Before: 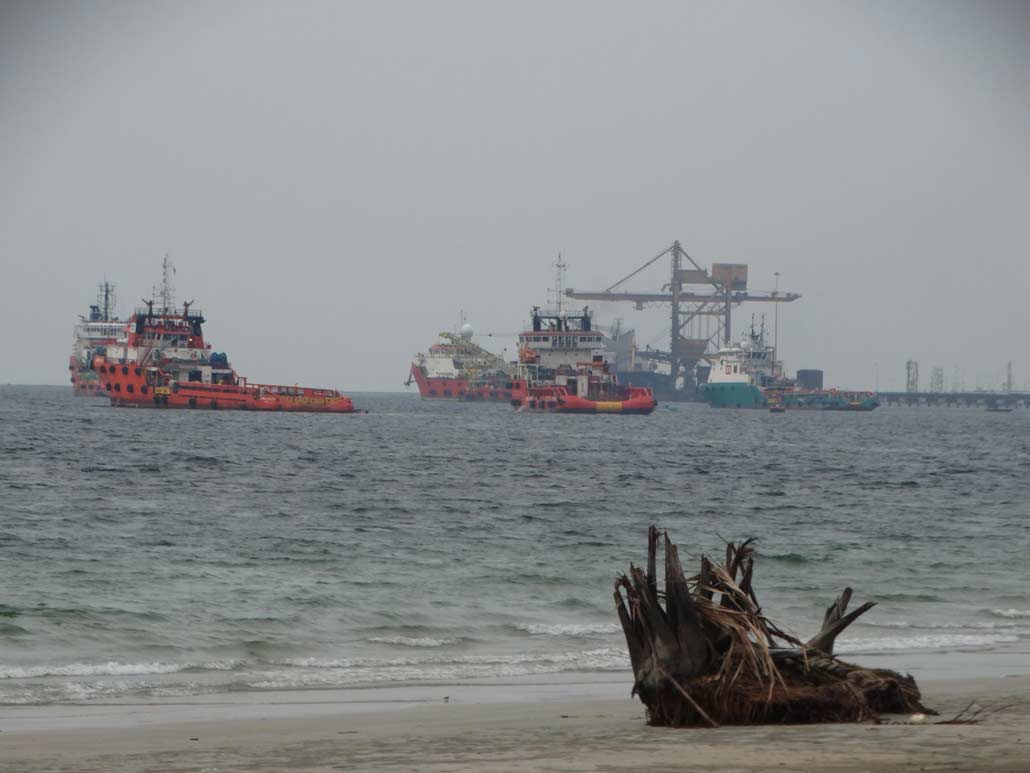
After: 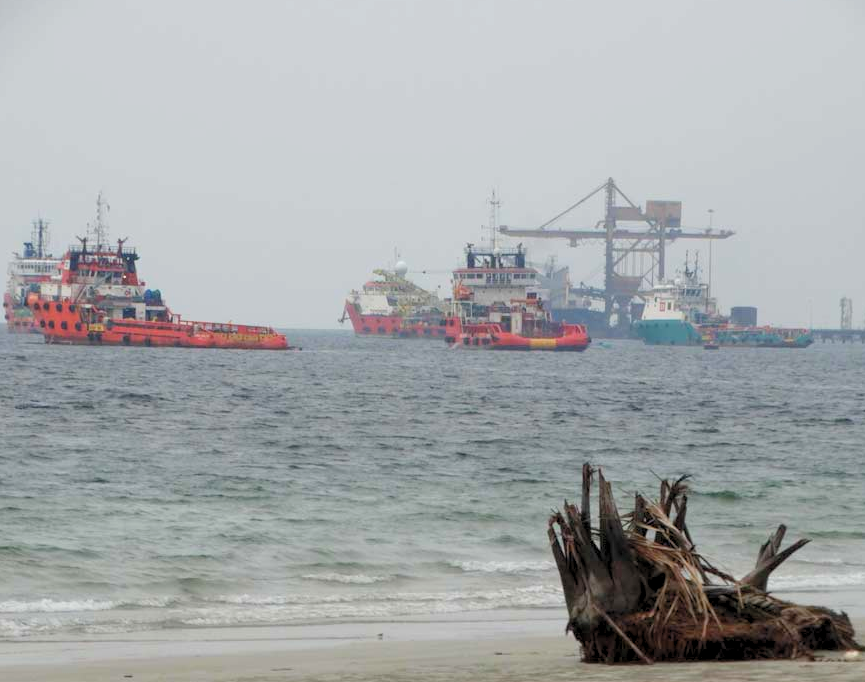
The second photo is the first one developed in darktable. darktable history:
levels: black 3.83%, white 90.64%, levels [0.044, 0.416, 0.908]
crop: left 6.446%, top 8.188%, right 9.538%, bottom 3.548%
